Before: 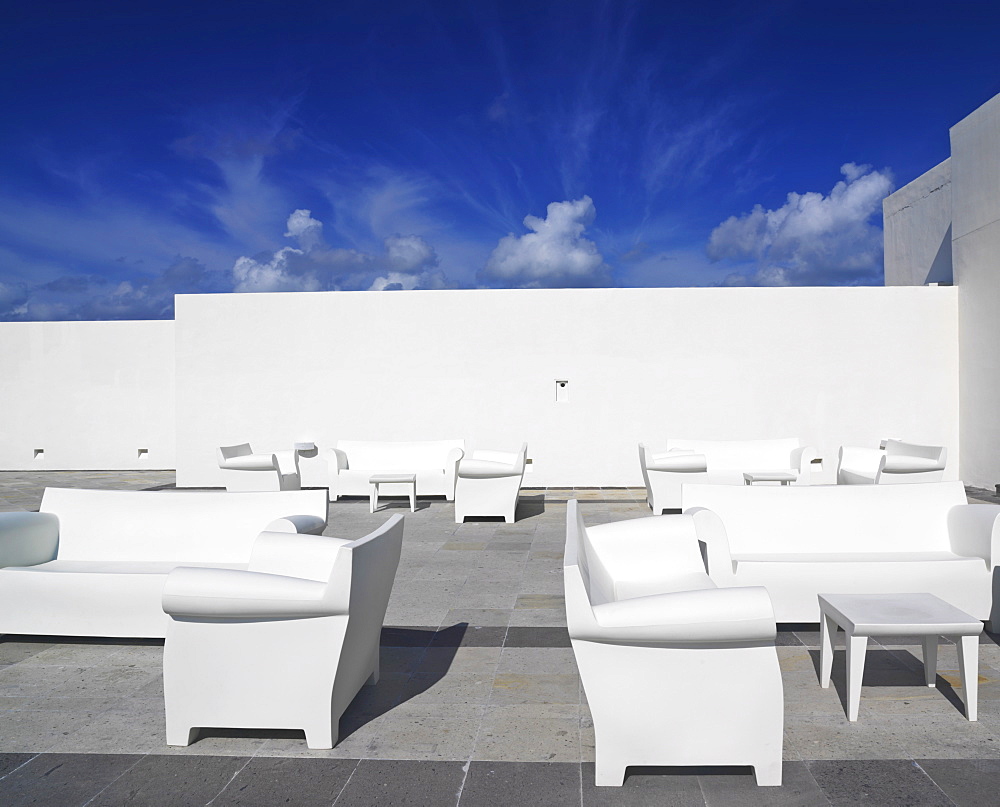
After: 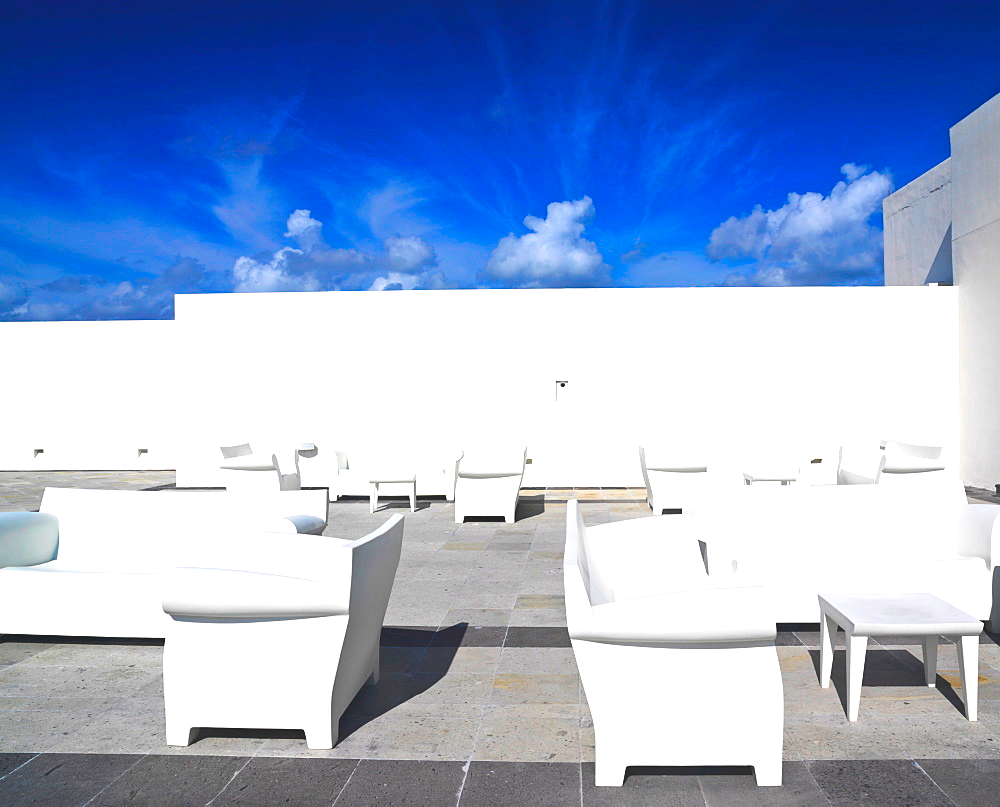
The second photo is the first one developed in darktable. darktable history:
tone equalizer: -8 EV -1.08 EV, -7 EV -1.01 EV, -6 EV -0.867 EV, -5 EV -0.578 EV, -3 EV 0.578 EV, -2 EV 0.867 EV, -1 EV 1.01 EV, +0 EV 1.08 EV, edges refinement/feathering 500, mask exposure compensation -1.57 EV, preserve details no
contrast brightness saturation: contrast -0.19, saturation 0.19
